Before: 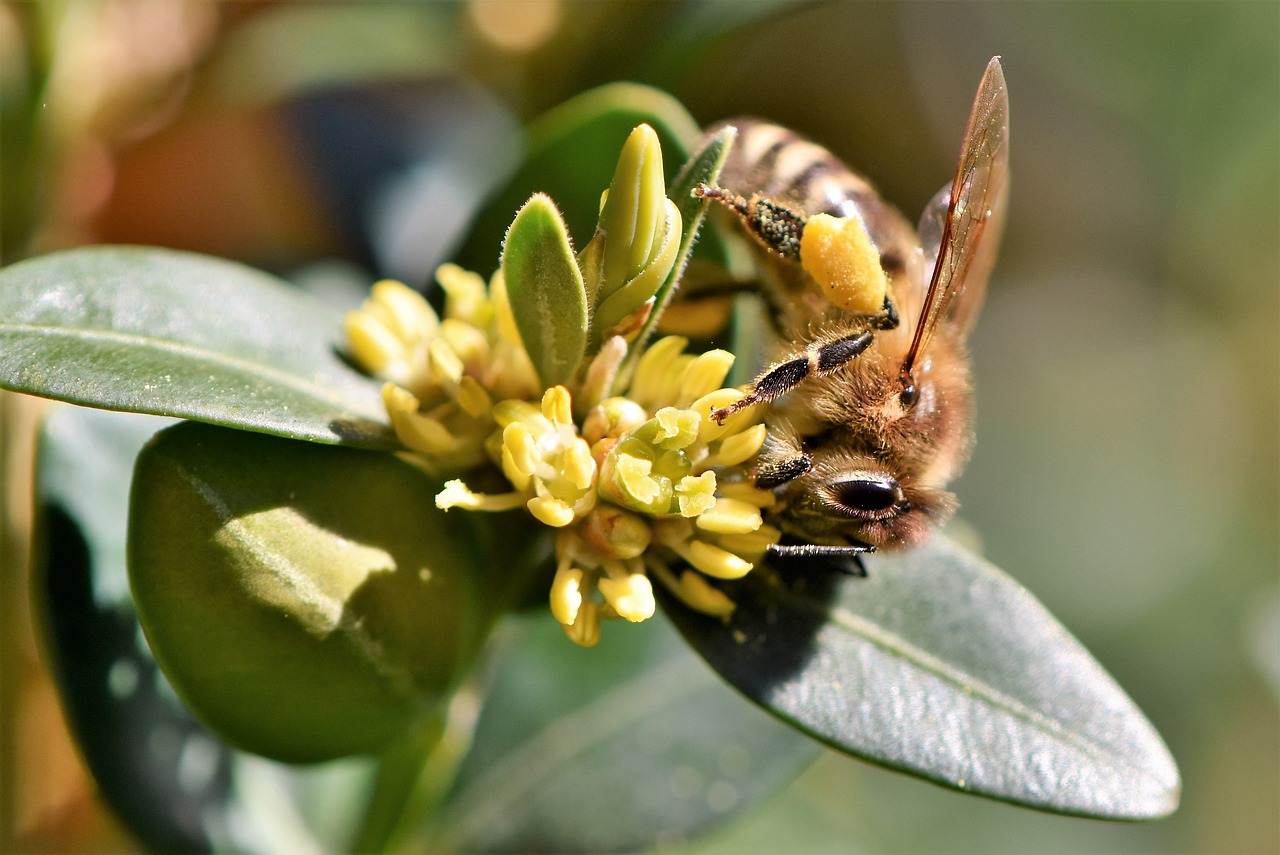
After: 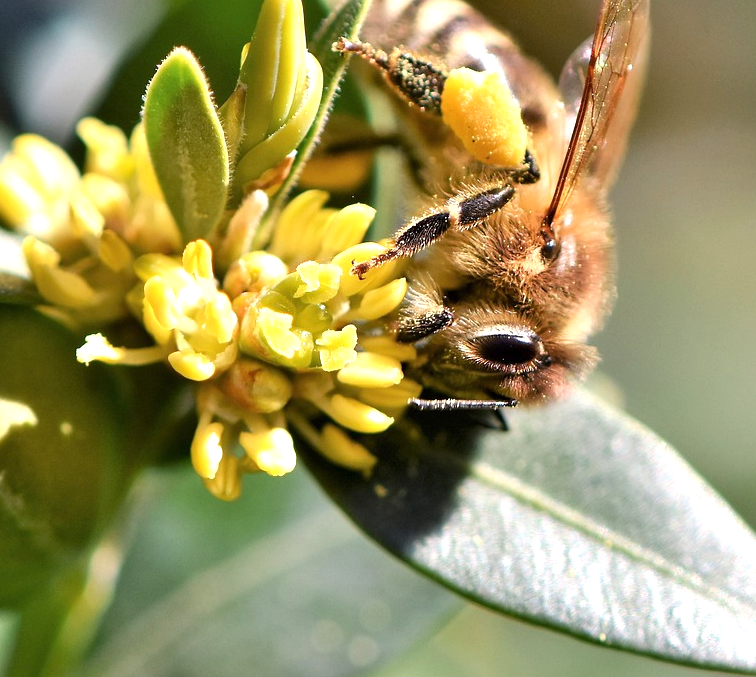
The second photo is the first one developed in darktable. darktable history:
exposure: exposure 0.485 EV, compensate exposure bias true, compensate highlight preservation false
crop and rotate: left 28.1%, top 17.159%, right 12.784%, bottom 3.63%
